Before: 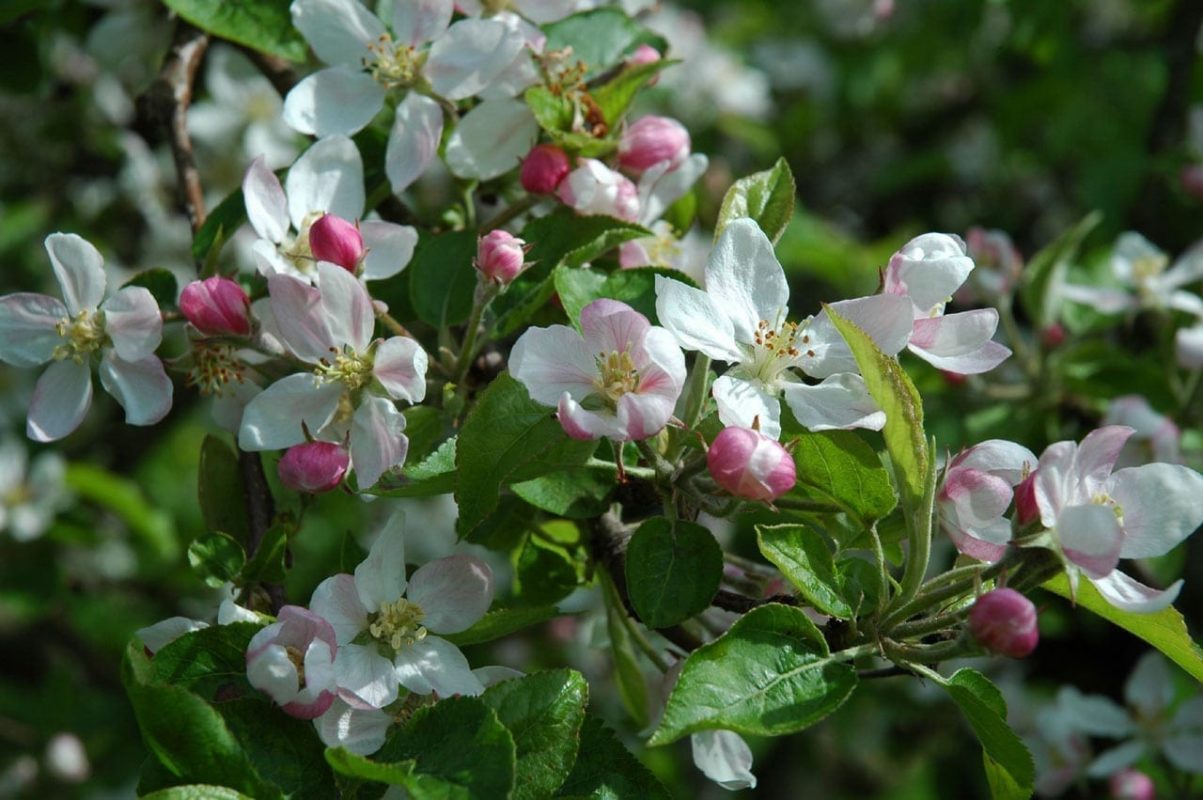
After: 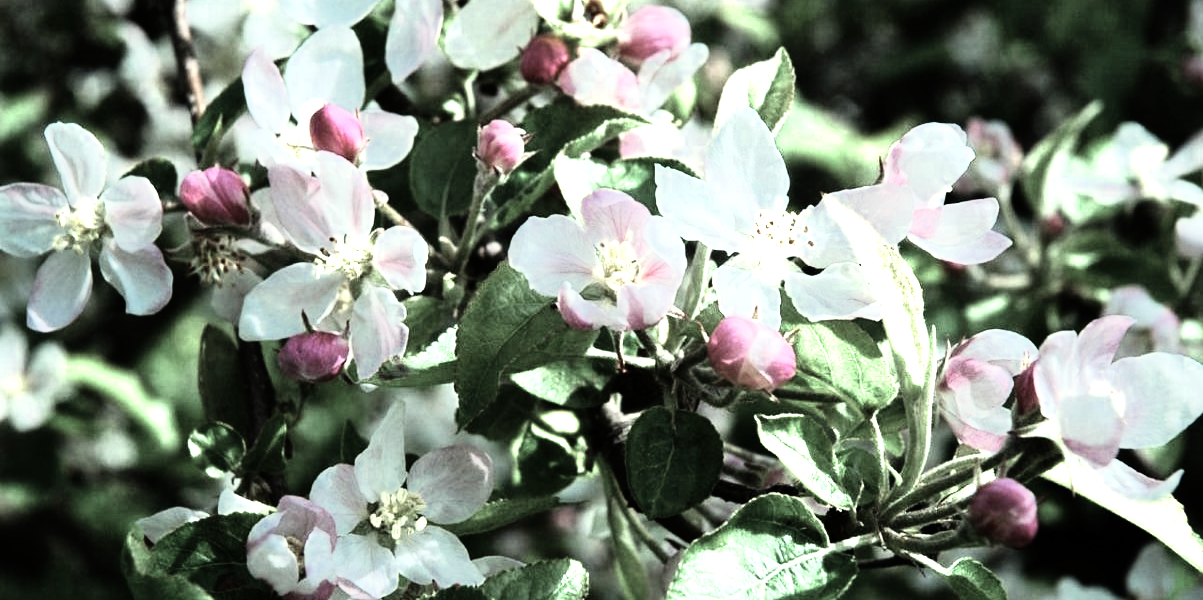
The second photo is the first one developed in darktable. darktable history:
exposure: exposure 0.2 EV, compensate highlight preservation false
rgb curve: curves: ch0 [(0, 0) (0.21, 0.15) (0.24, 0.21) (0.5, 0.75) (0.75, 0.96) (0.89, 0.99) (1, 1)]; ch1 [(0, 0.02) (0.21, 0.13) (0.25, 0.2) (0.5, 0.67) (0.75, 0.9) (0.89, 0.97) (1, 1)]; ch2 [(0, 0.02) (0.21, 0.13) (0.25, 0.2) (0.5, 0.67) (0.75, 0.9) (0.89, 0.97) (1, 1)], compensate middle gray true
color zones: curves: ch0 [(0.25, 0.667) (0.758, 0.368)]; ch1 [(0.215, 0.245) (0.761, 0.373)]; ch2 [(0.247, 0.554) (0.761, 0.436)]
crop: top 13.819%, bottom 11.169%
